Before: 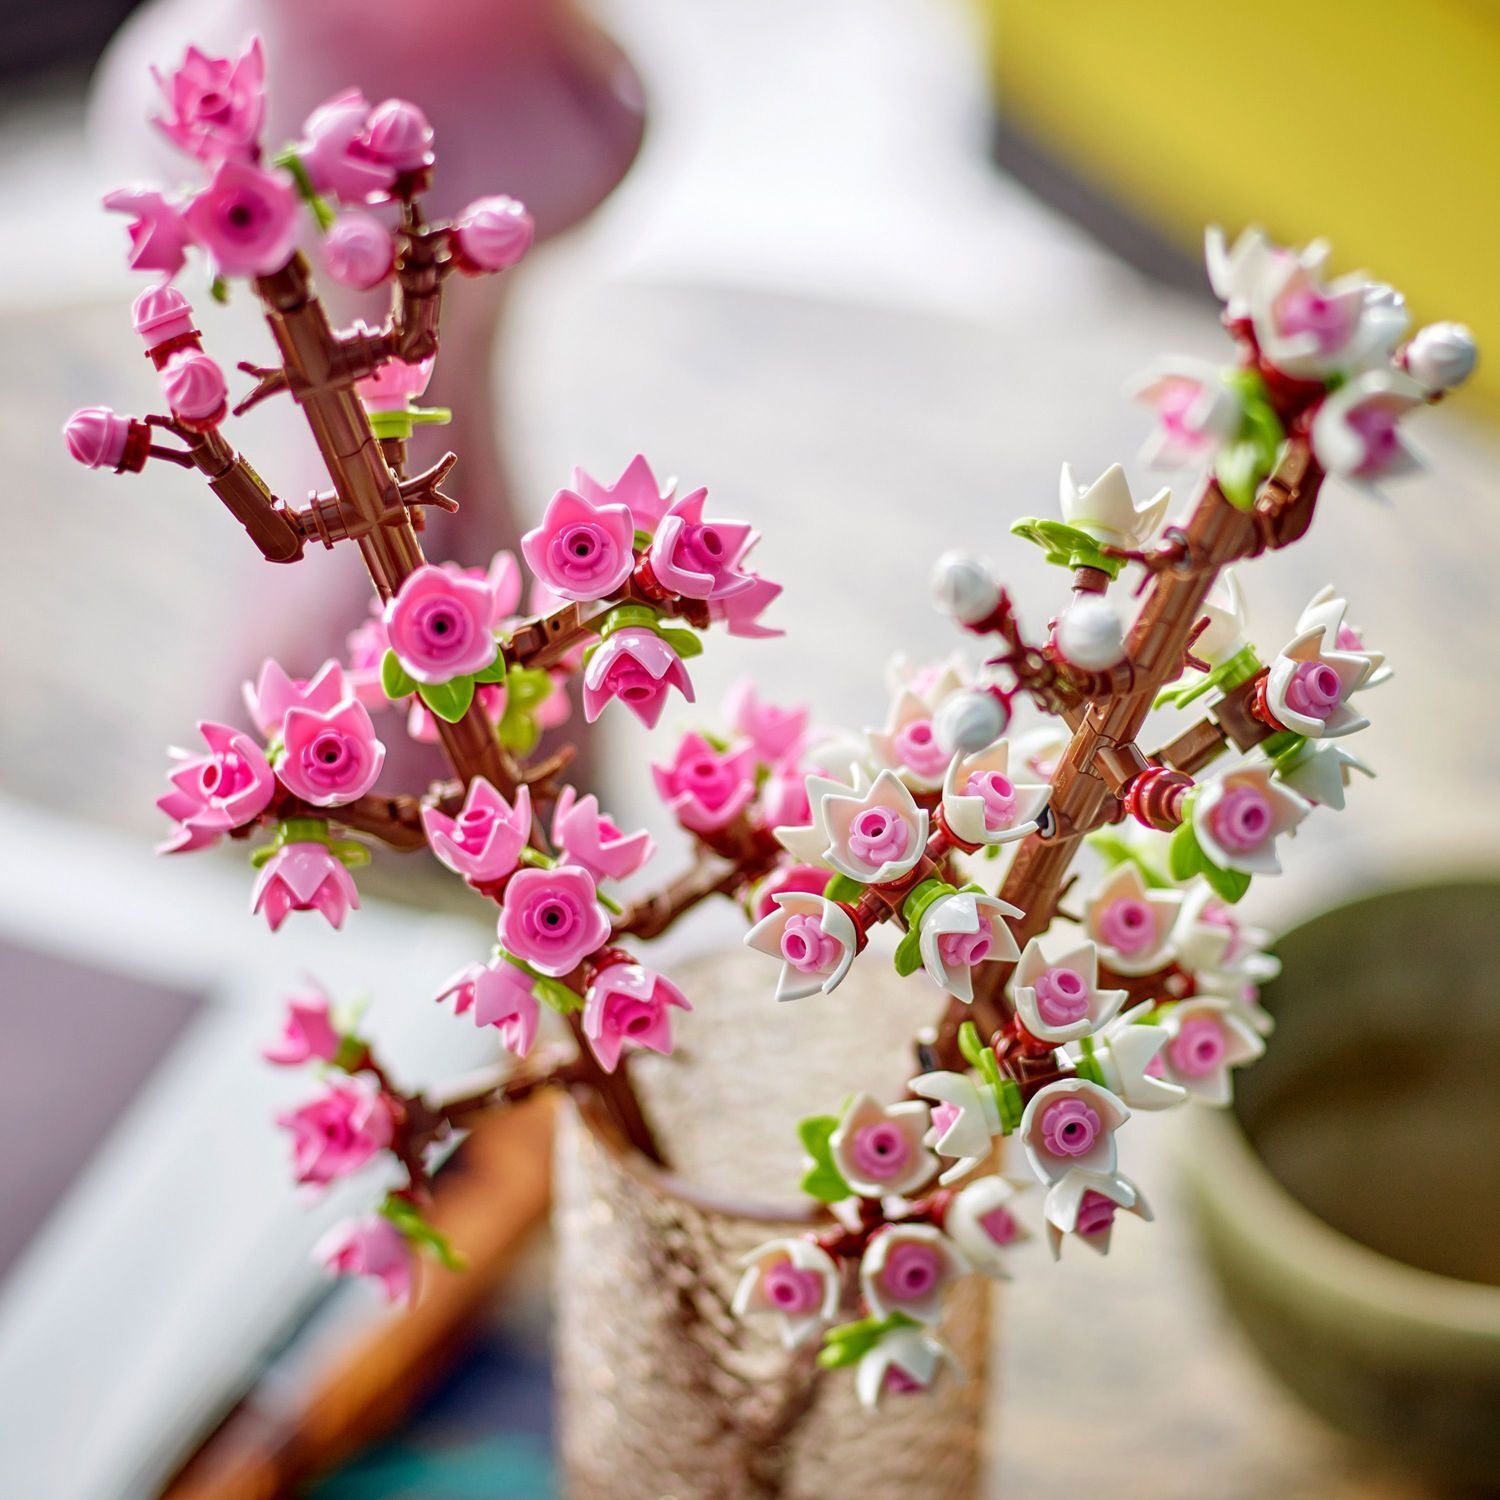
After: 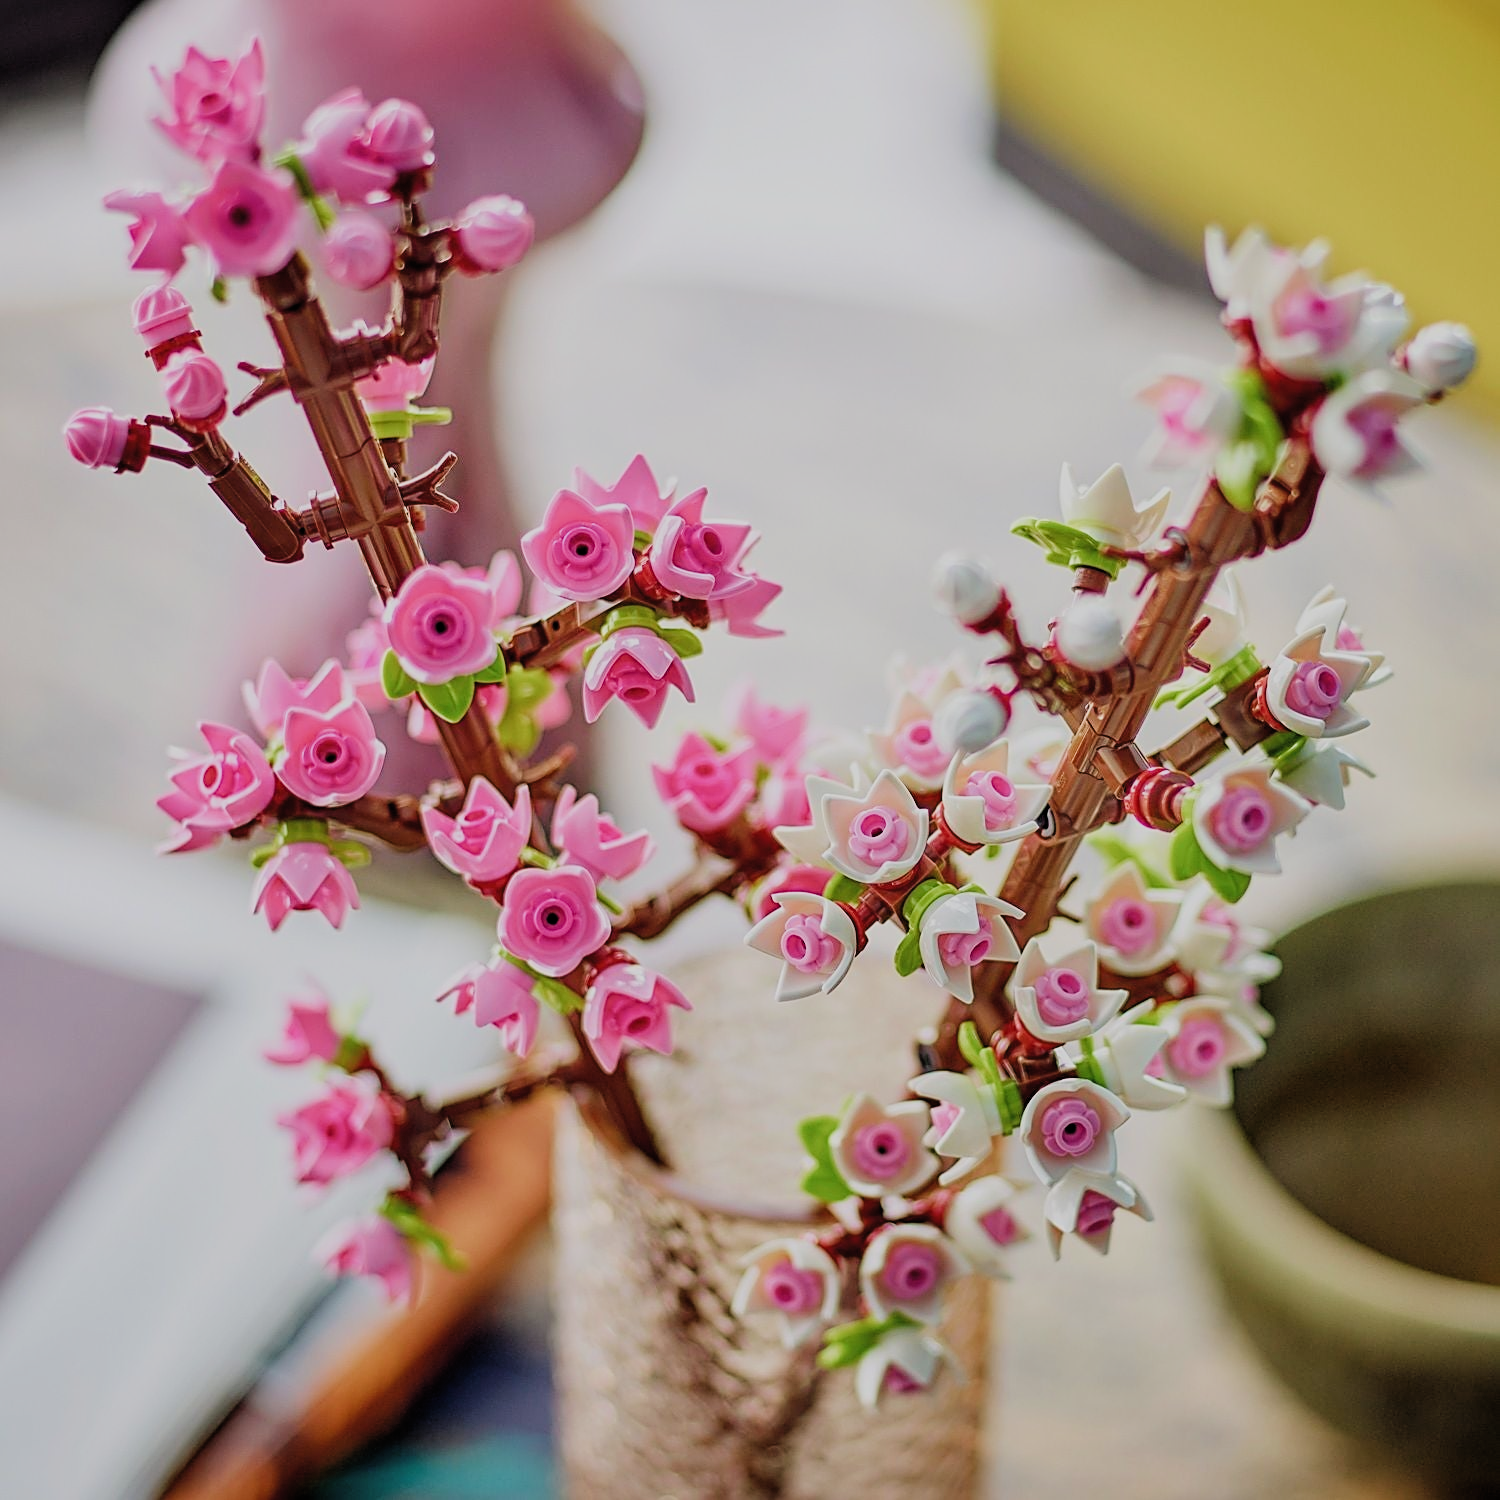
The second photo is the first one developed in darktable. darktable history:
sharpen: on, module defaults
filmic rgb: black relative exposure -7.14 EV, white relative exposure 5.38 EV, hardness 3.03, color science v4 (2020)
